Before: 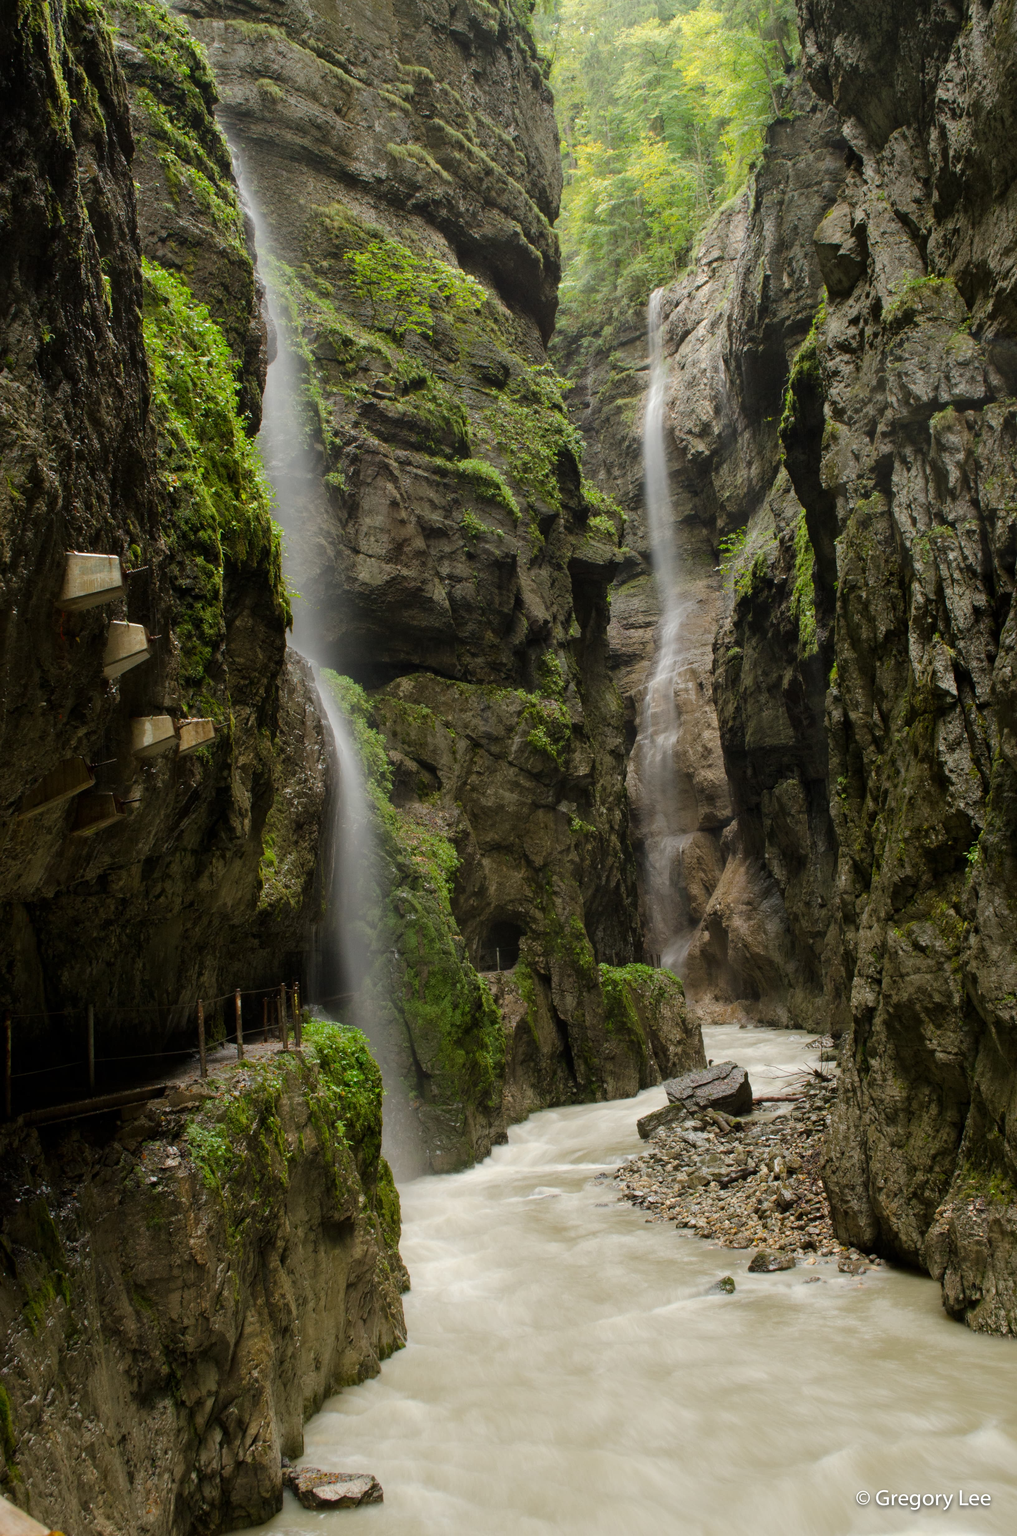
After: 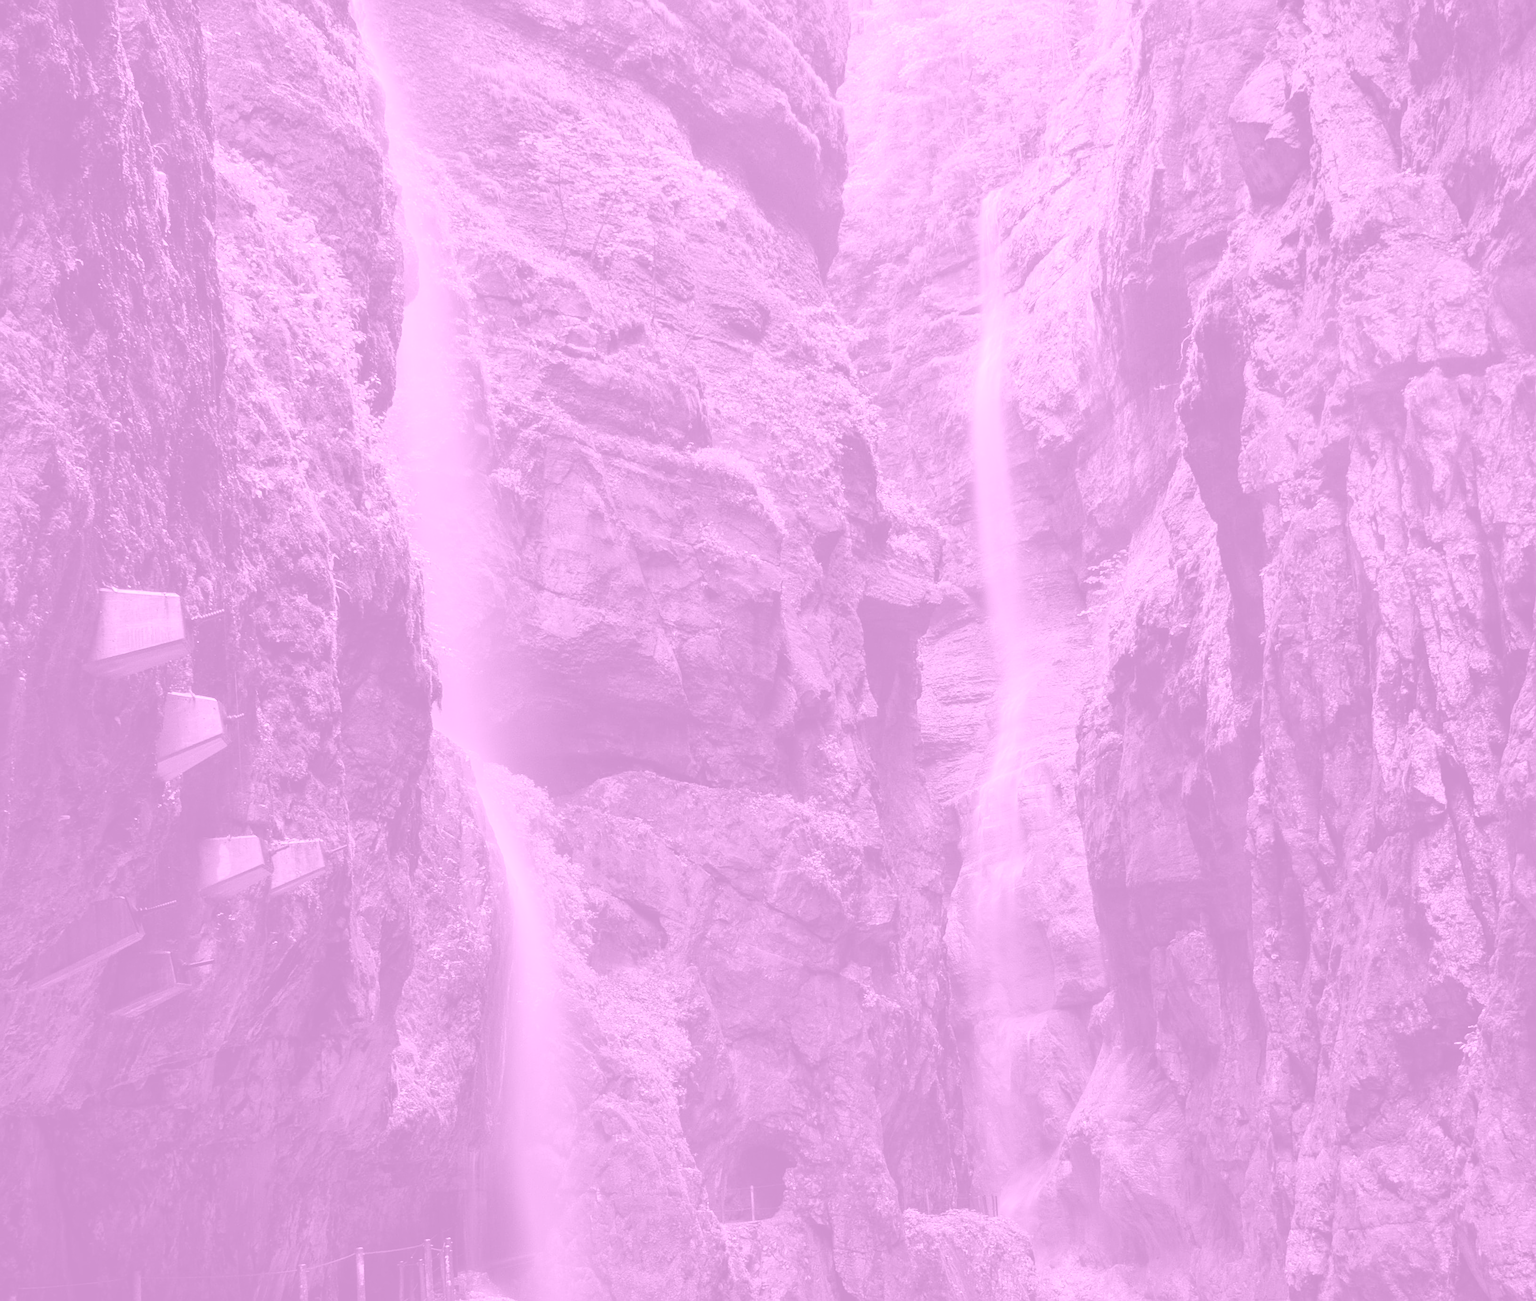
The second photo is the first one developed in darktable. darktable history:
crop and rotate: top 10.605%, bottom 33.274%
sharpen: on, module defaults
local contrast: highlights 100%, shadows 100%, detail 120%, midtone range 0.2
colorize: hue 331.2°, saturation 75%, source mix 30.28%, lightness 70.52%, version 1
